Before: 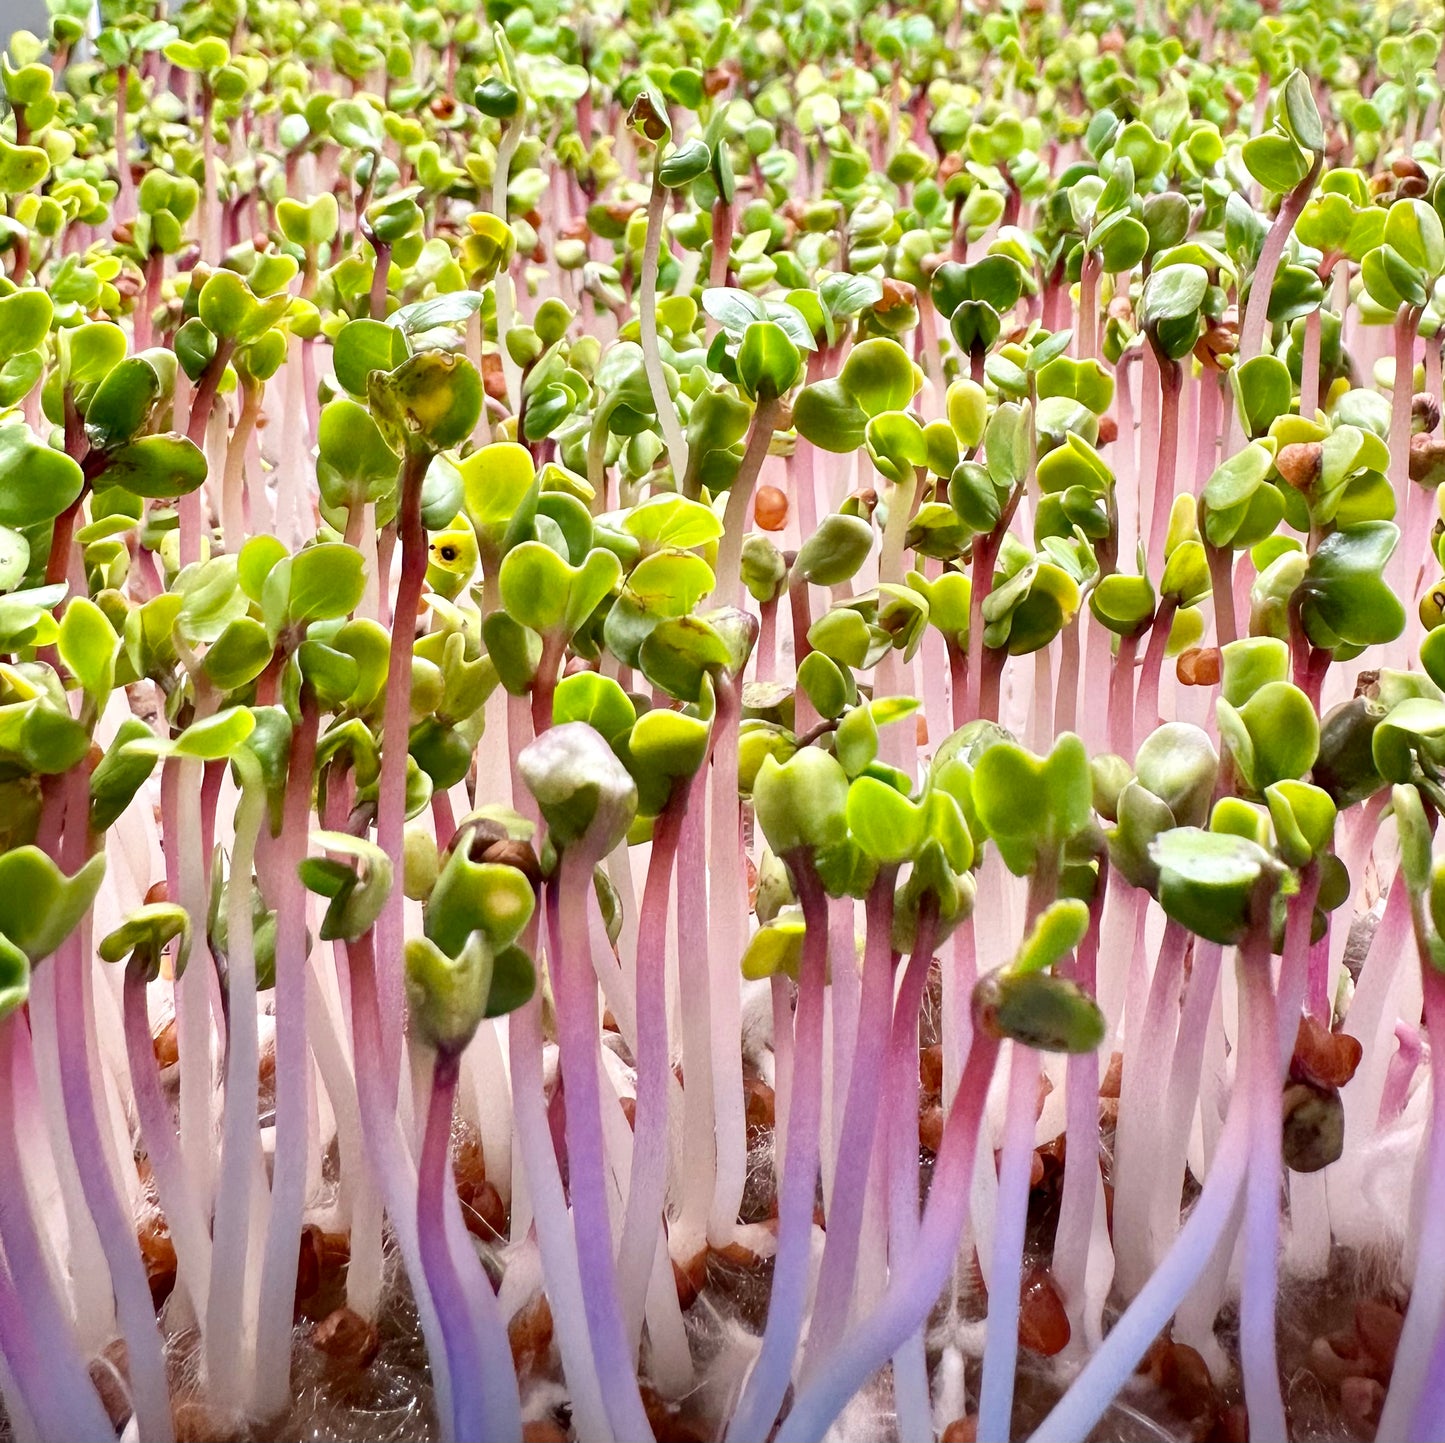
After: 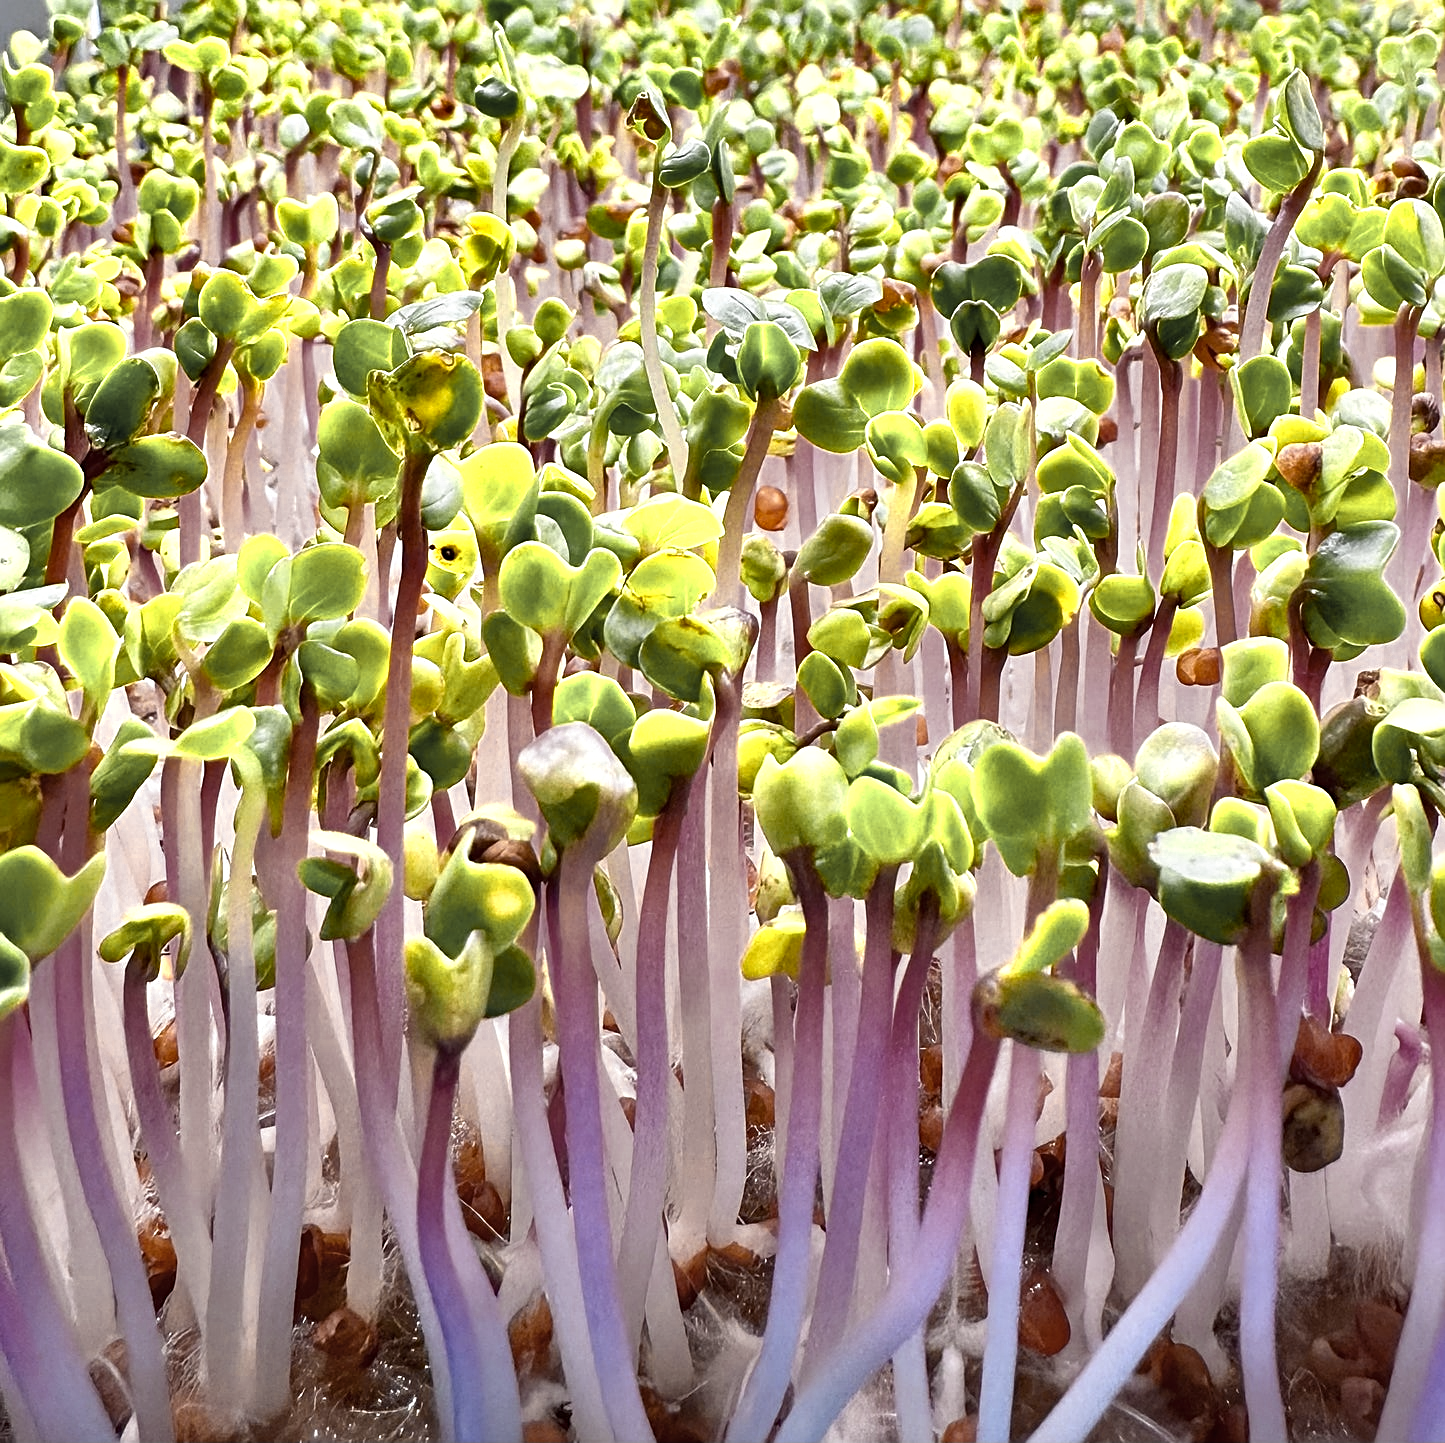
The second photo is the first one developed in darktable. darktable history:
sharpen: on, module defaults
shadows and highlights: shadows 30.63, highlights -63.22, shadows color adjustment 98%, highlights color adjustment 58.61%, soften with gaussian
color zones: curves: ch0 [(0.004, 0.306) (0.107, 0.448) (0.252, 0.656) (0.41, 0.398) (0.595, 0.515) (0.768, 0.628)]; ch1 [(0.07, 0.323) (0.151, 0.452) (0.252, 0.608) (0.346, 0.221) (0.463, 0.189) (0.61, 0.368) (0.735, 0.395) (0.921, 0.412)]; ch2 [(0, 0.476) (0.132, 0.512) (0.243, 0.512) (0.397, 0.48) (0.522, 0.376) (0.634, 0.536) (0.761, 0.46)]
